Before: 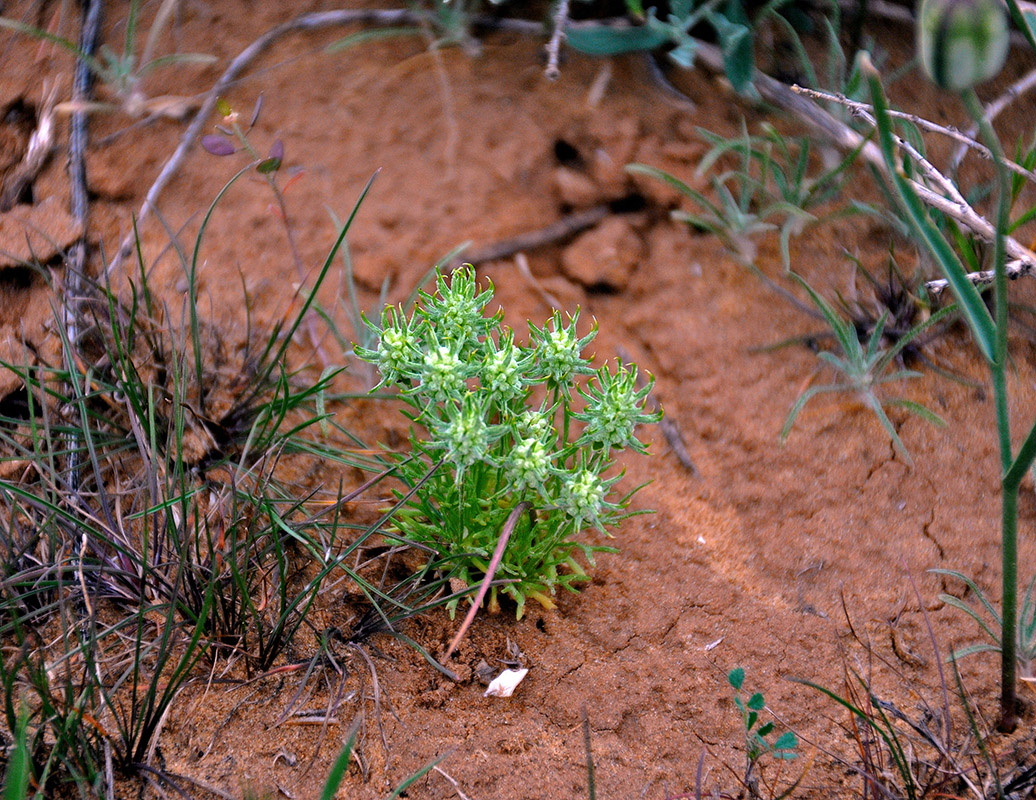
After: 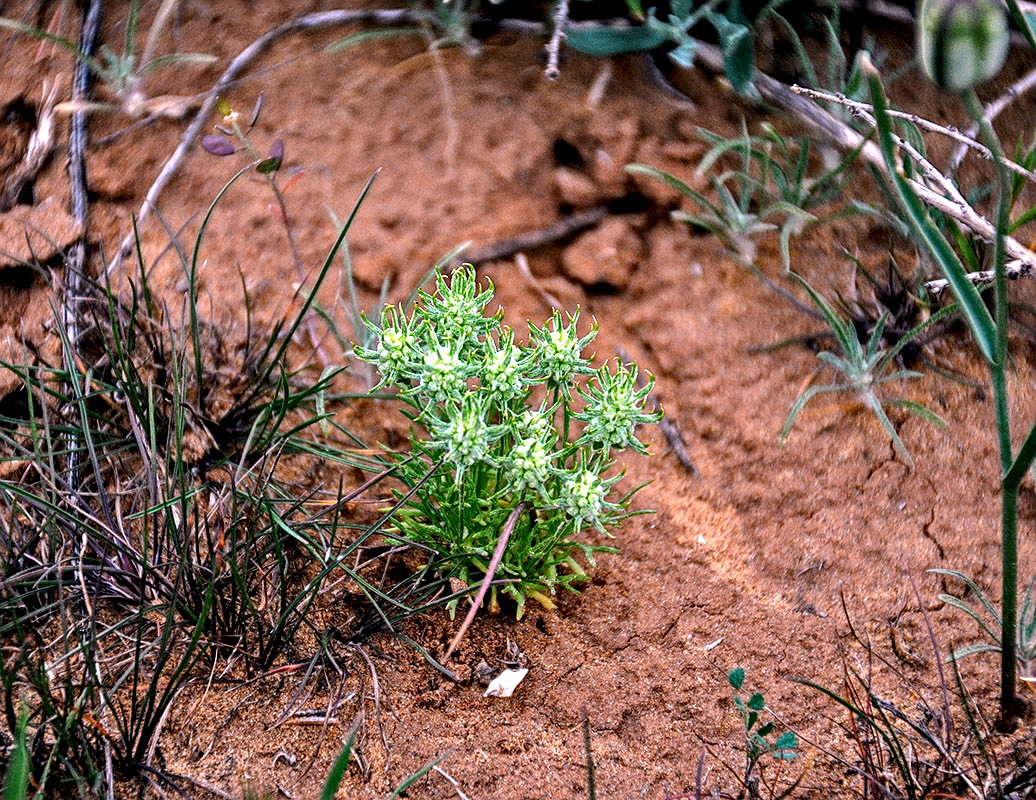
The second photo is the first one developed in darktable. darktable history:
sharpen: amount 0.495
tone equalizer: -8 EV -0.417 EV, -7 EV -0.38 EV, -6 EV -0.312 EV, -5 EV -0.233 EV, -3 EV 0.218 EV, -2 EV 0.361 EV, -1 EV 0.412 EV, +0 EV 0.434 EV, edges refinement/feathering 500, mask exposure compensation -1.57 EV, preserve details no
local contrast: detail 150%
